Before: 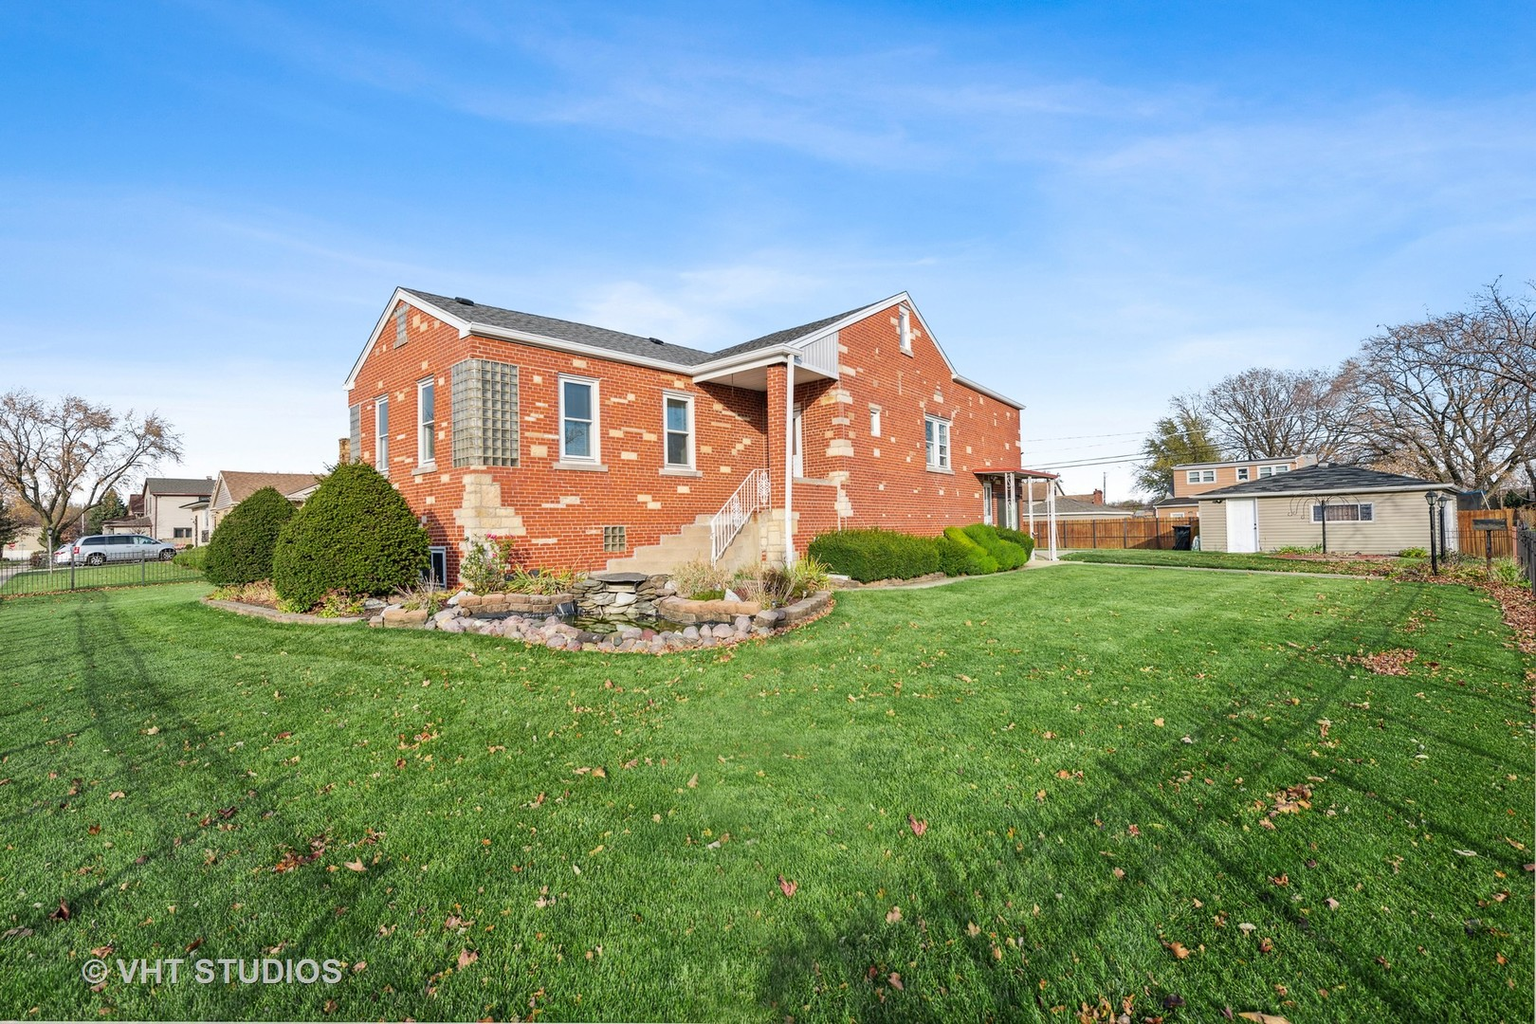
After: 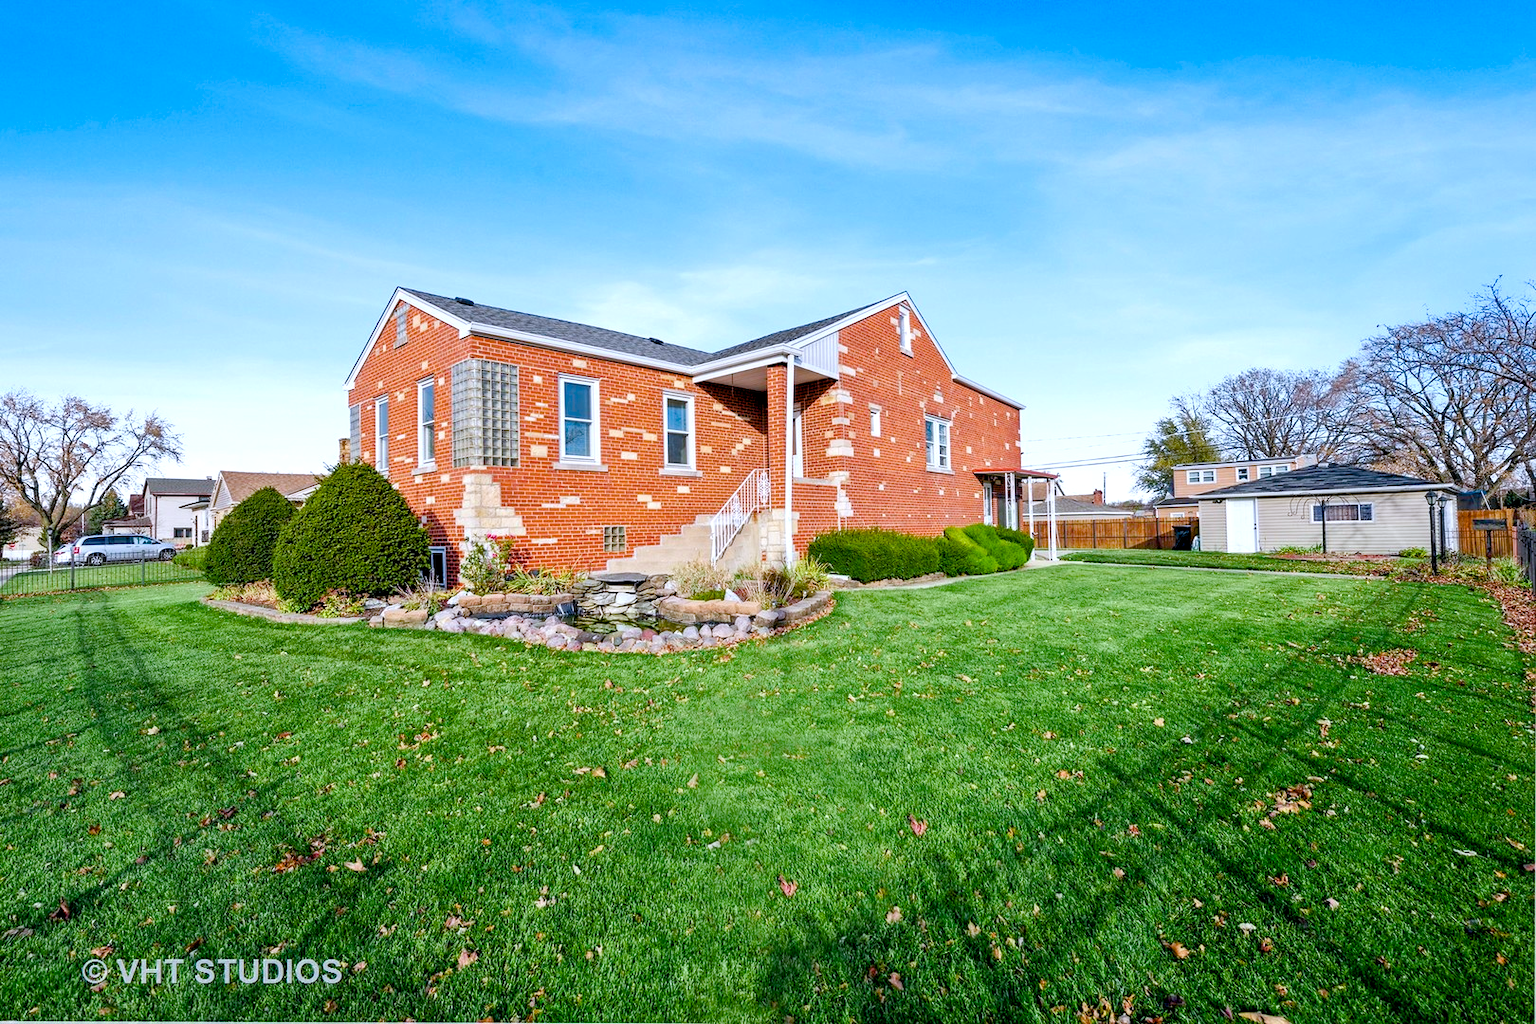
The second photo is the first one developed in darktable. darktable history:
color calibration: illuminant as shot in camera, x 0.37, y 0.382, temperature 4313.32 K
color balance rgb: shadows lift › luminance -9.41%, highlights gain › luminance 17.6%, global offset › luminance -1.45%, perceptual saturation grading › highlights -17.77%, perceptual saturation grading › mid-tones 33.1%, perceptual saturation grading › shadows 50.52%, global vibrance 24.22%
